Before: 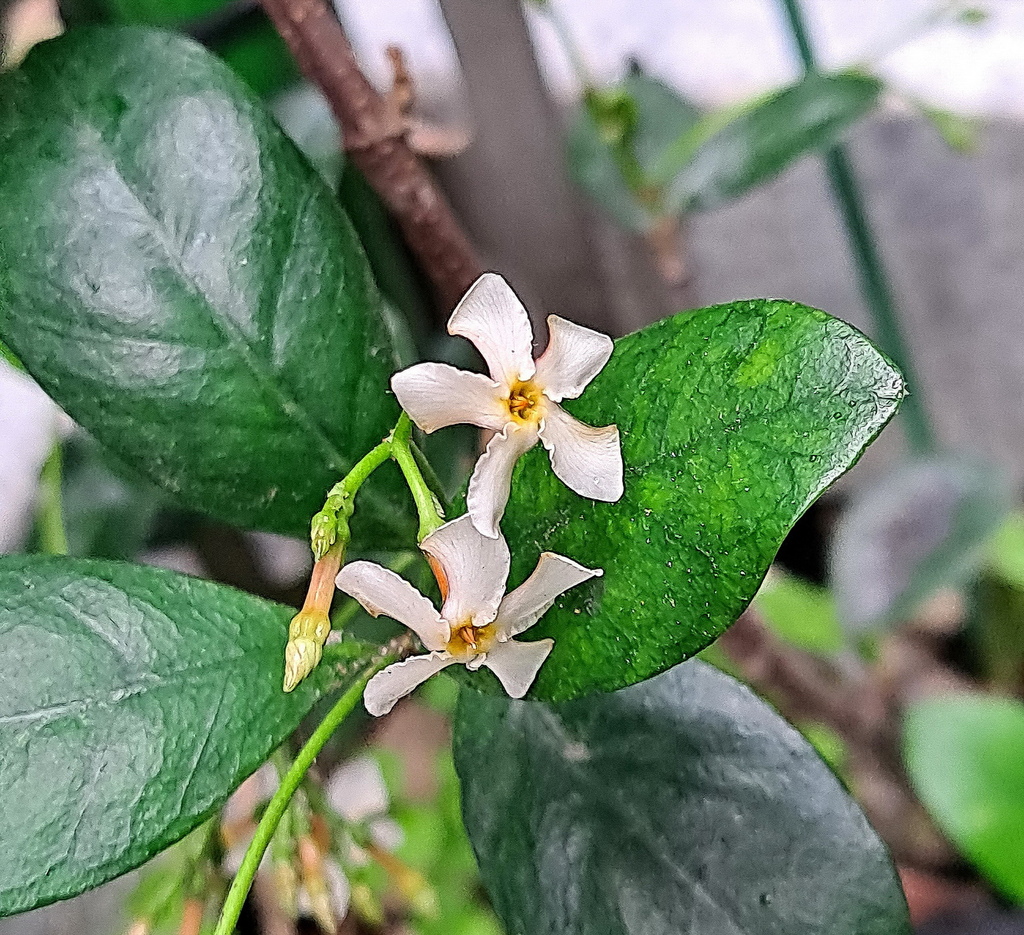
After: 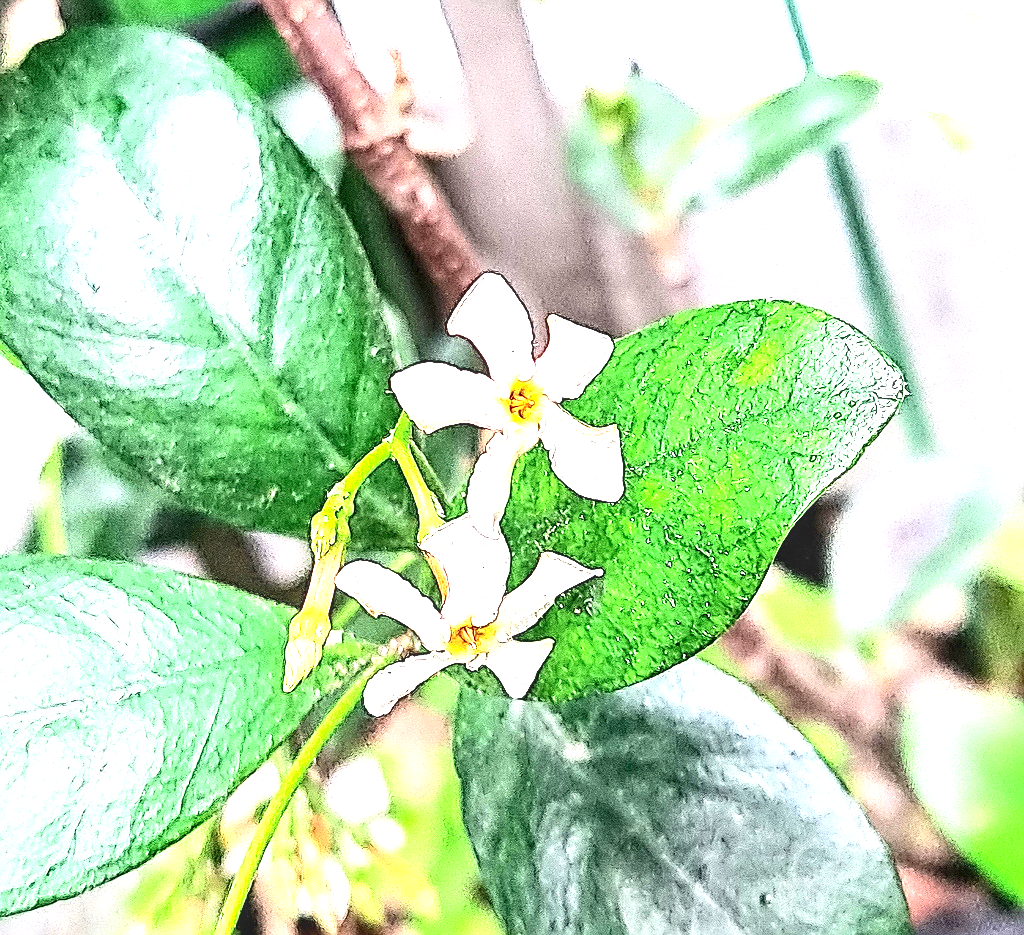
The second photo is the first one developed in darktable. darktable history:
contrast brightness saturation: contrast 0.223
sharpen: on, module defaults
exposure: black level correction 0, exposure 2.111 EV, compensate highlight preservation false
local contrast: on, module defaults
